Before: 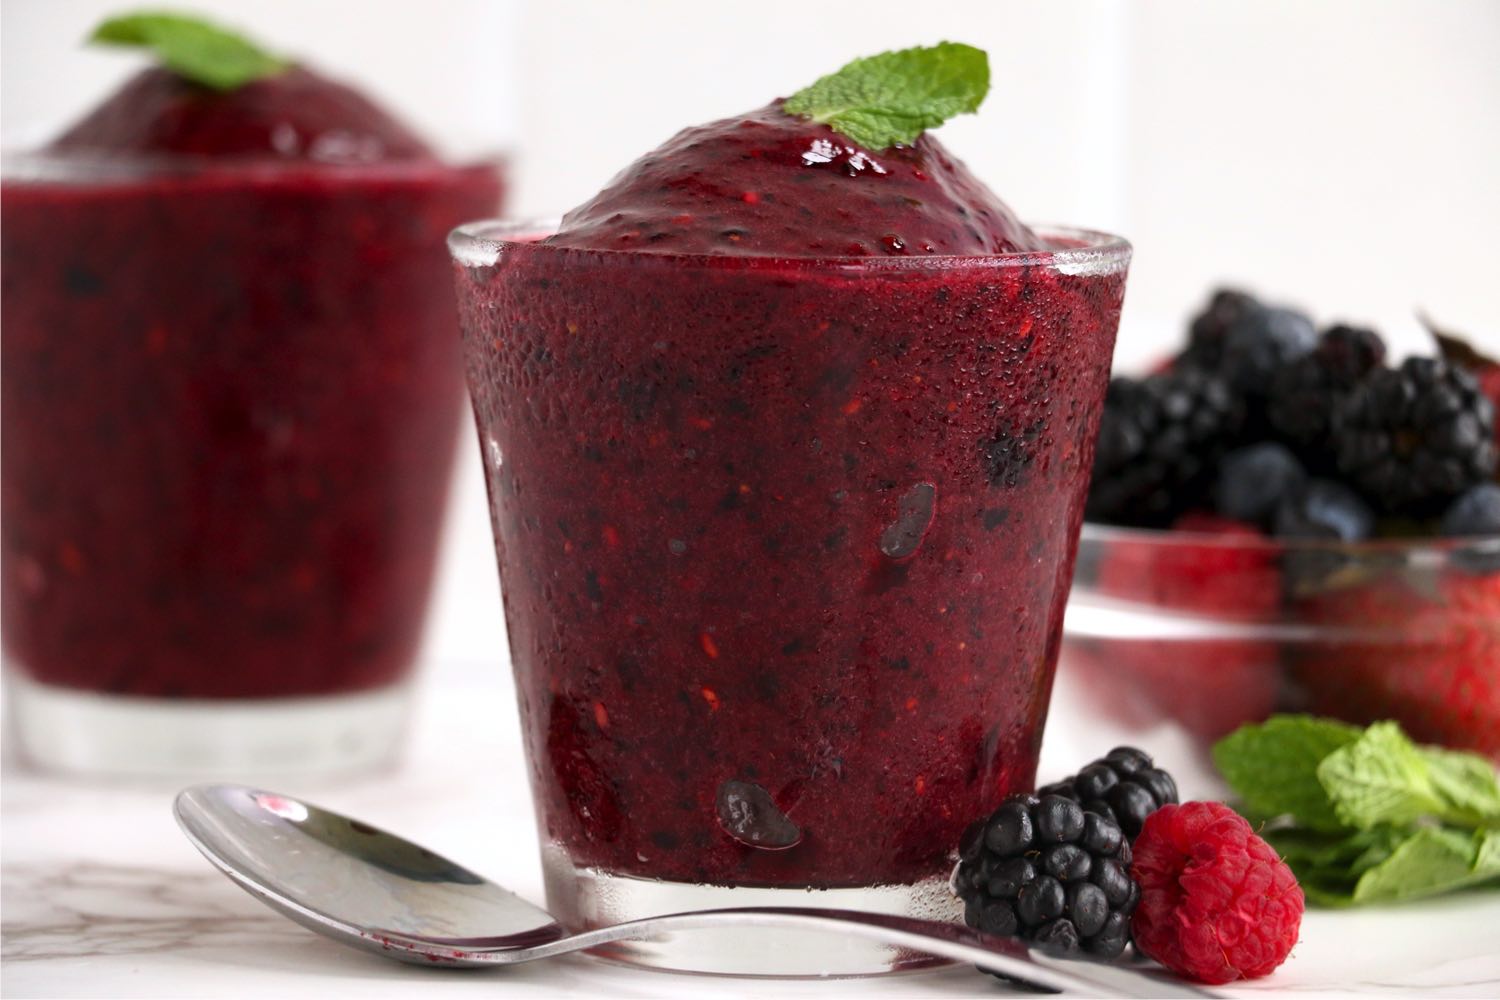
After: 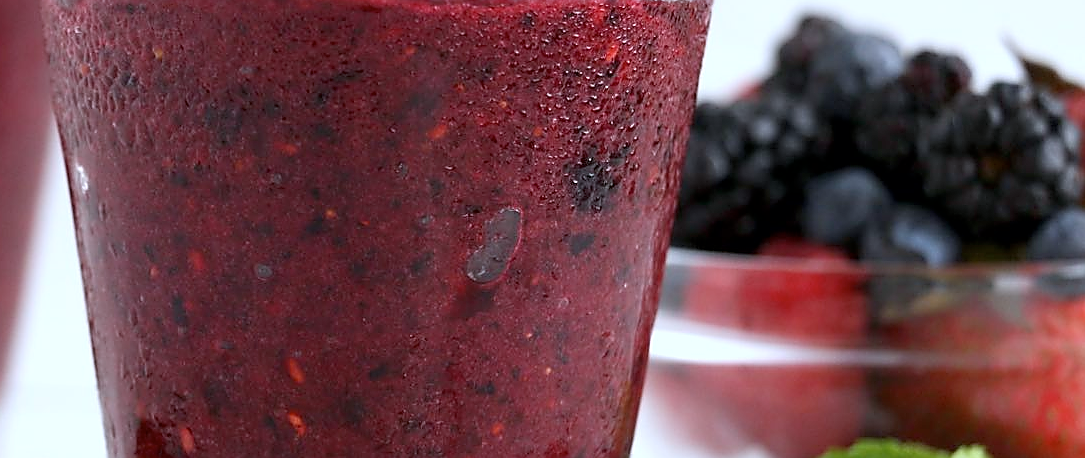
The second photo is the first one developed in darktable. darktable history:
crop and rotate: left 27.609%, top 27.544%, bottom 26.582%
sharpen: radius 1.428, amount 1.258, threshold 0.709
color calibration: x 0.371, y 0.377, temperature 4299.03 K
